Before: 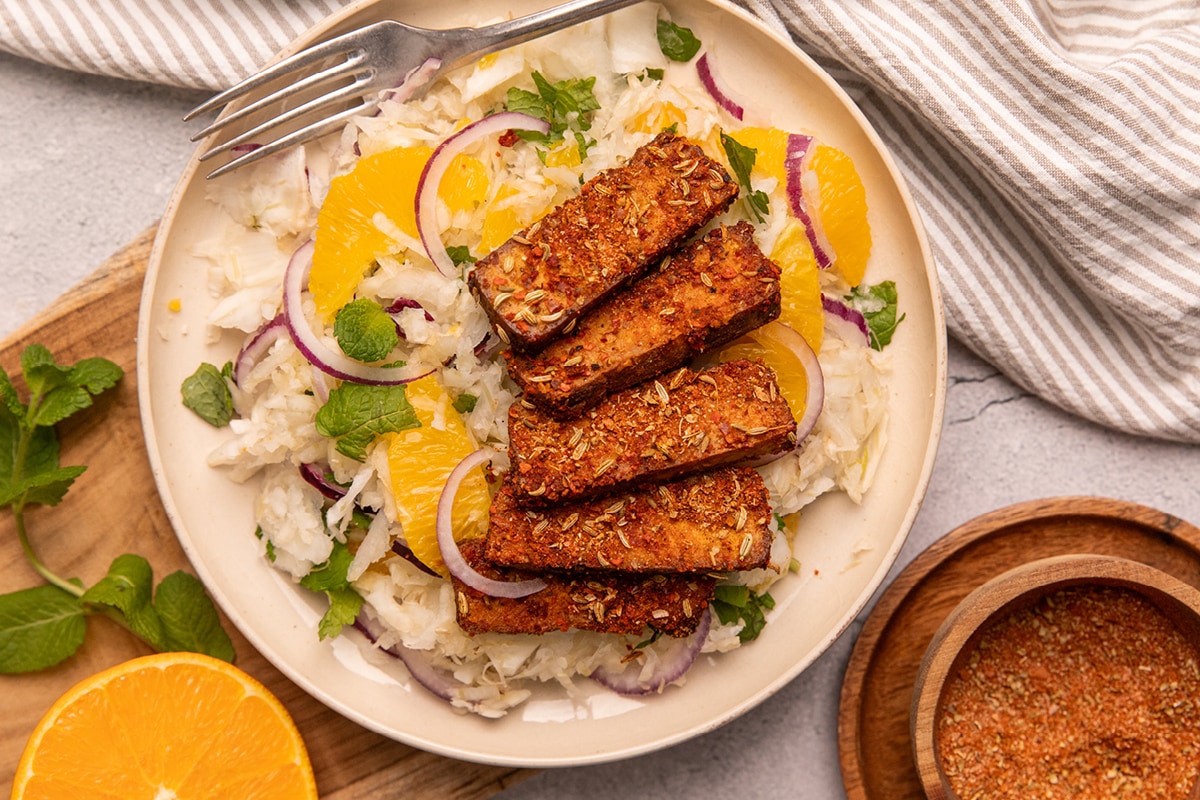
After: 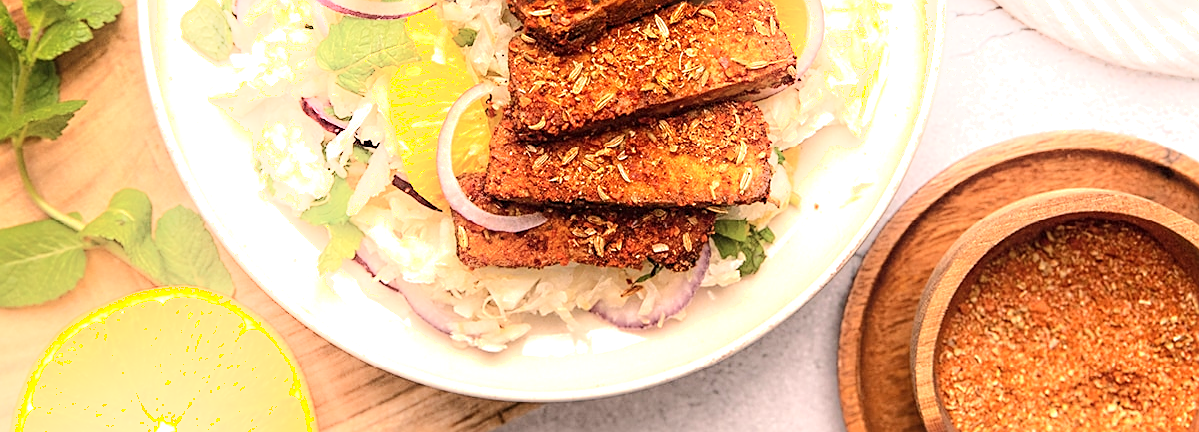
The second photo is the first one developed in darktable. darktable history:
crop and rotate: top 45.913%, right 0.011%
sharpen: on, module defaults
exposure: black level correction -0.001, exposure 0.905 EV, compensate highlight preservation false
shadows and highlights: shadows -89.57, highlights 88.68, soften with gaussian
